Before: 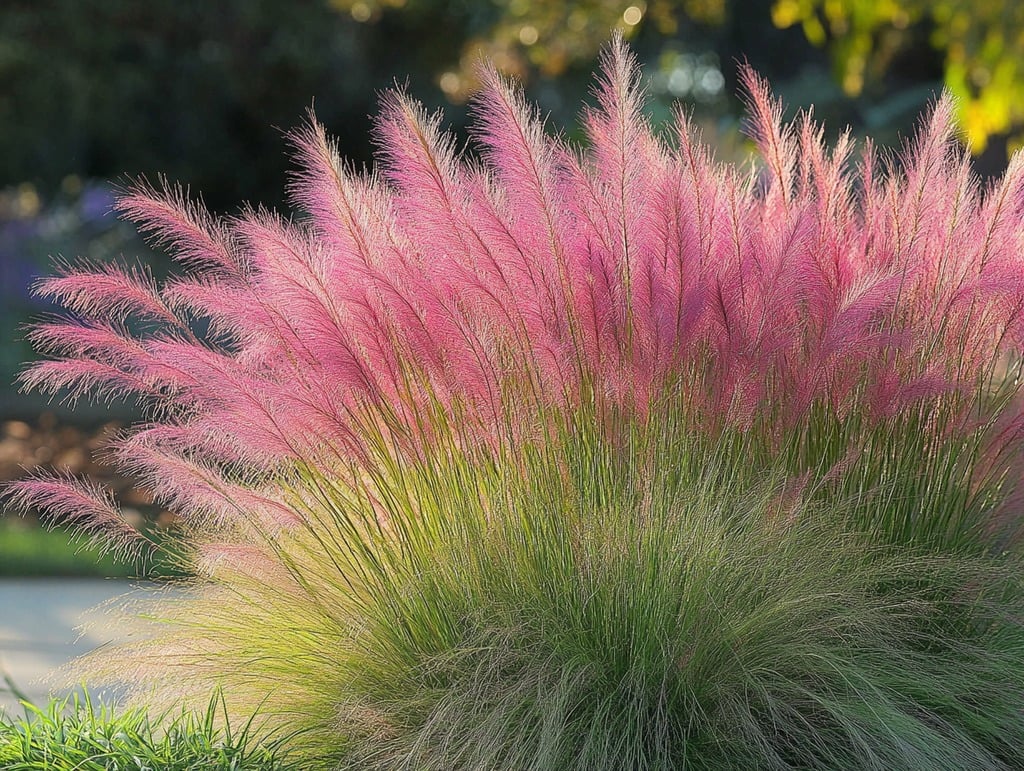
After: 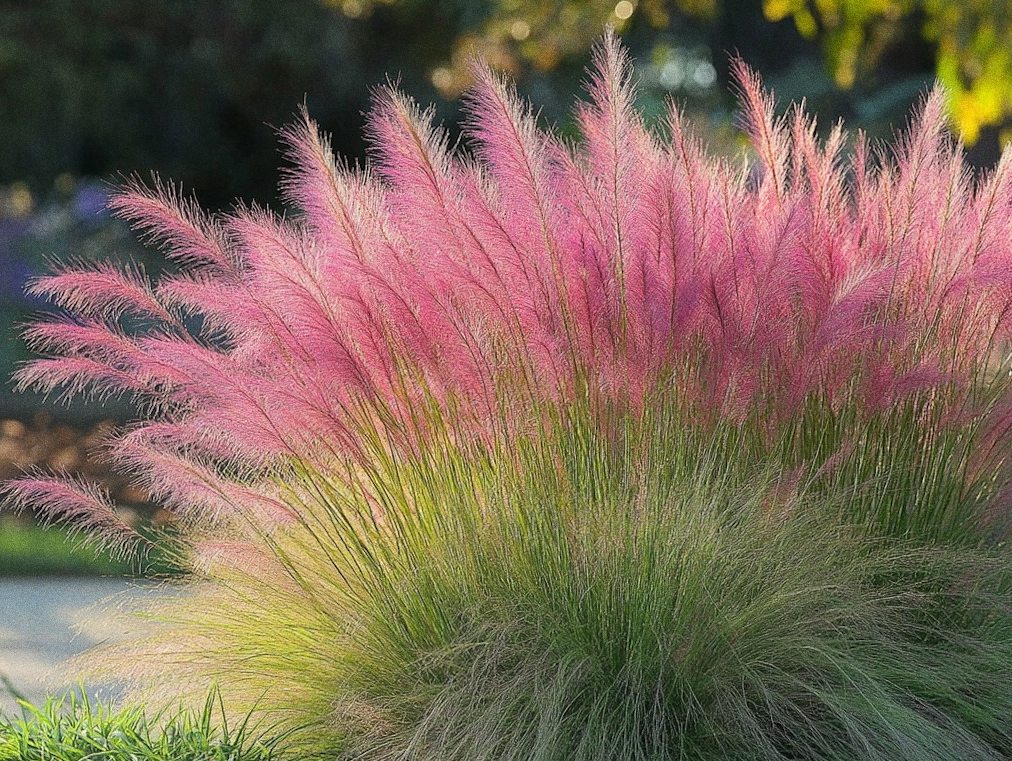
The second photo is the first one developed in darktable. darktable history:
grain: coarseness 11.82 ISO, strength 36.67%, mid-tones bias 74.17%
bloom: size 3%, threshold 100%, strength 0%
rotate and perspective: rotation -0.45°, automatic cropping original format, crop left 0.008, crop right 0.992, crop top 0.012, crop bottom 0.988
